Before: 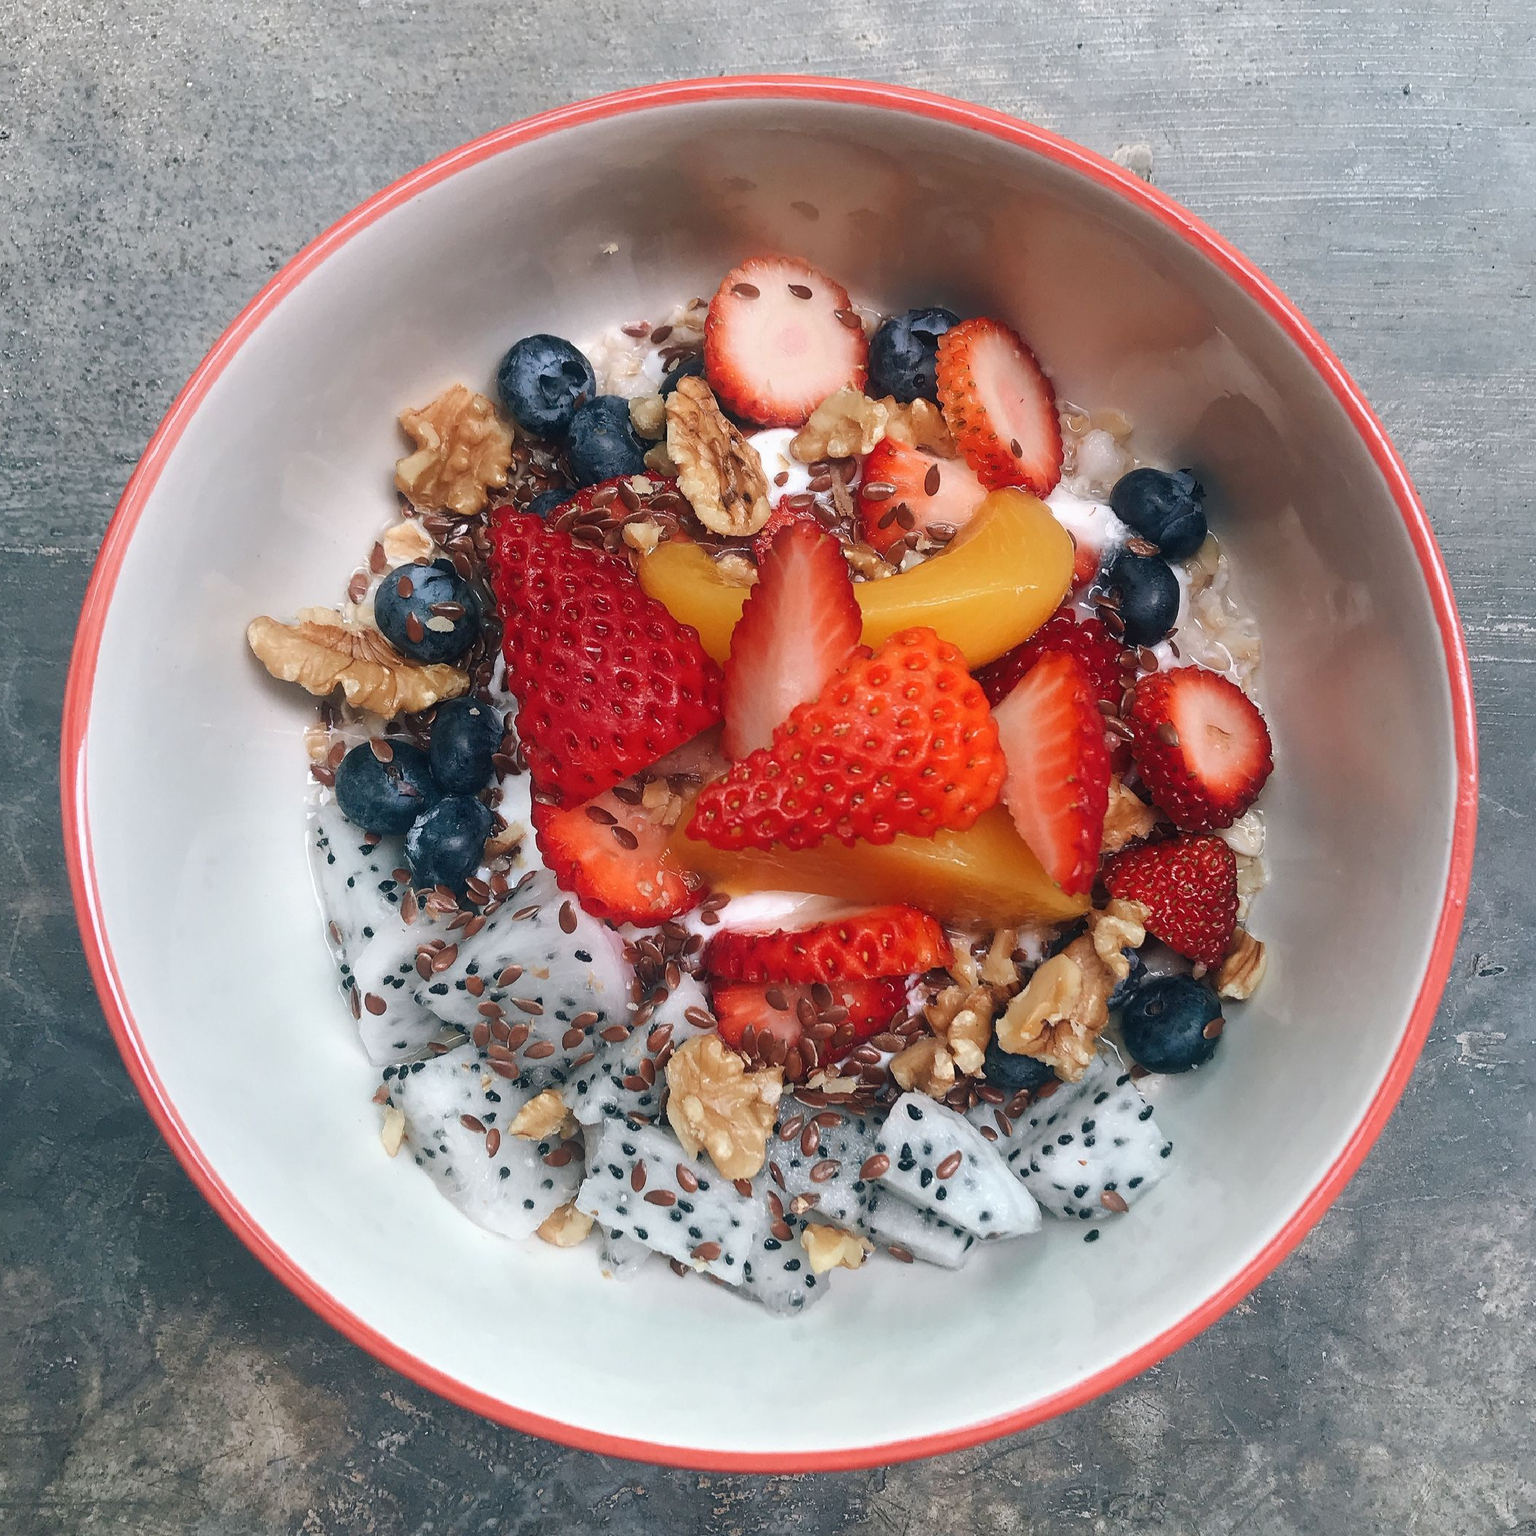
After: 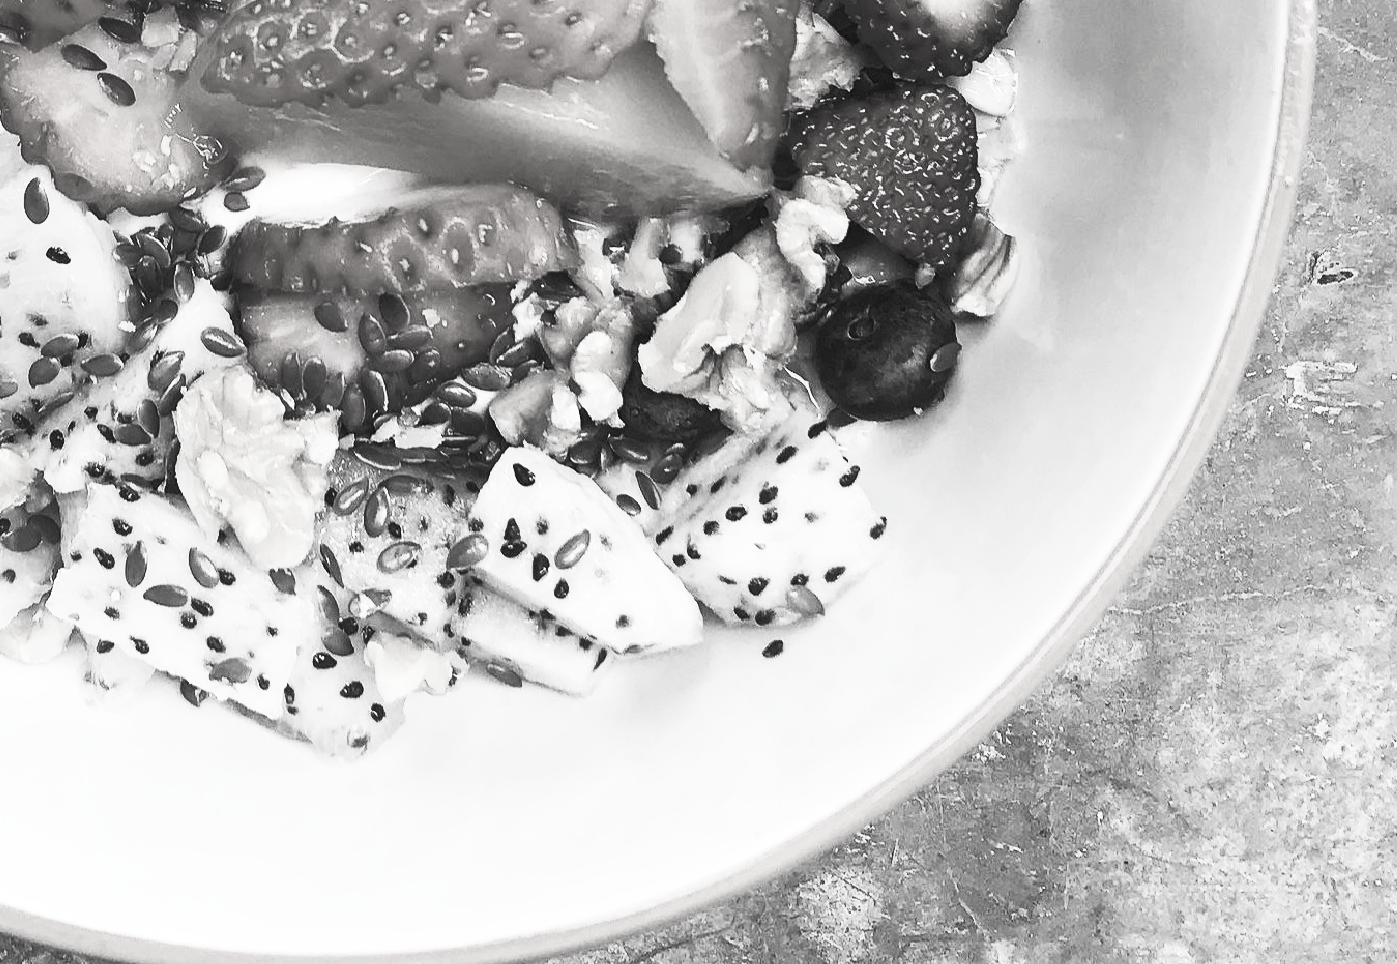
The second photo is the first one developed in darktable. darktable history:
contrast brightness saturation: contrast 0.543, brightness 0.48, saturation -0.982
crop and rotate: left 35.317%, top 50.452%, bottom 4.915%
